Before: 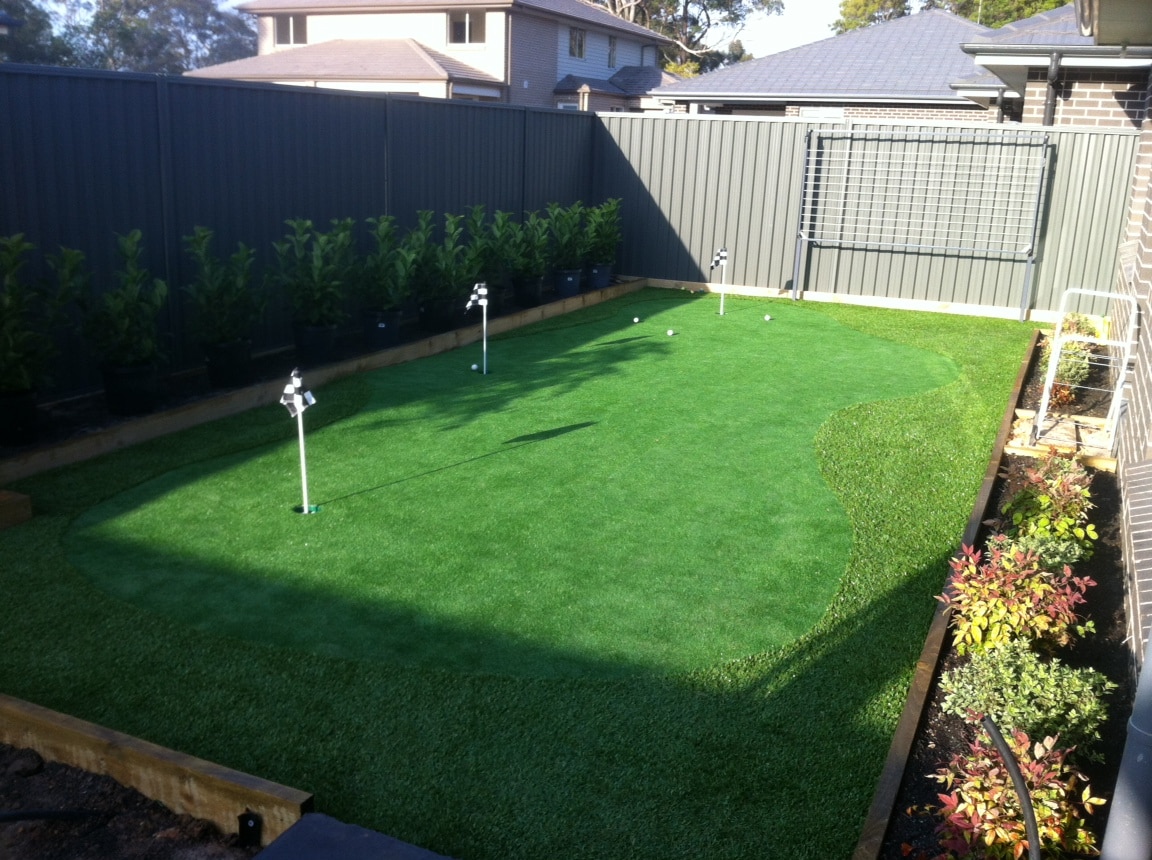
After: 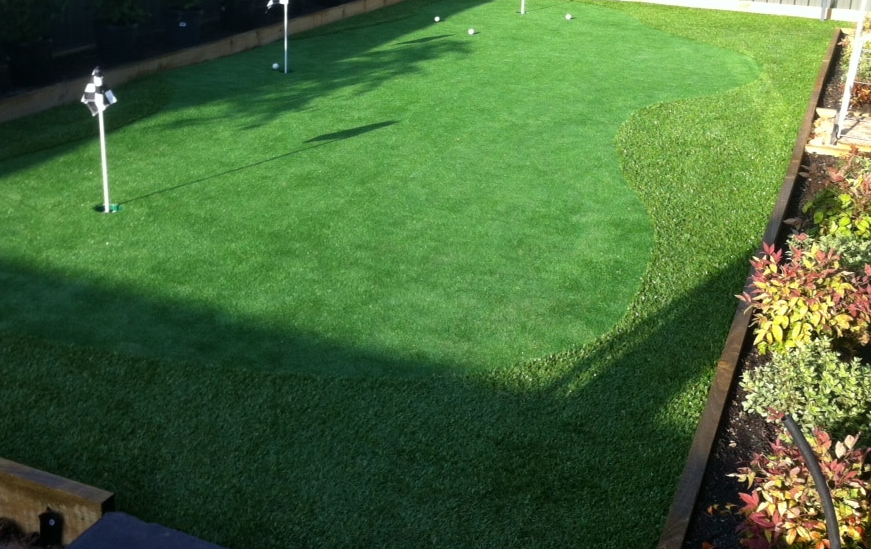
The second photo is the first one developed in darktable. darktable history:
tone equalizer: on, module defaults
crop and rotate: left 17.299%, top 35.115%, right 7.015%, bottom 1.024%
